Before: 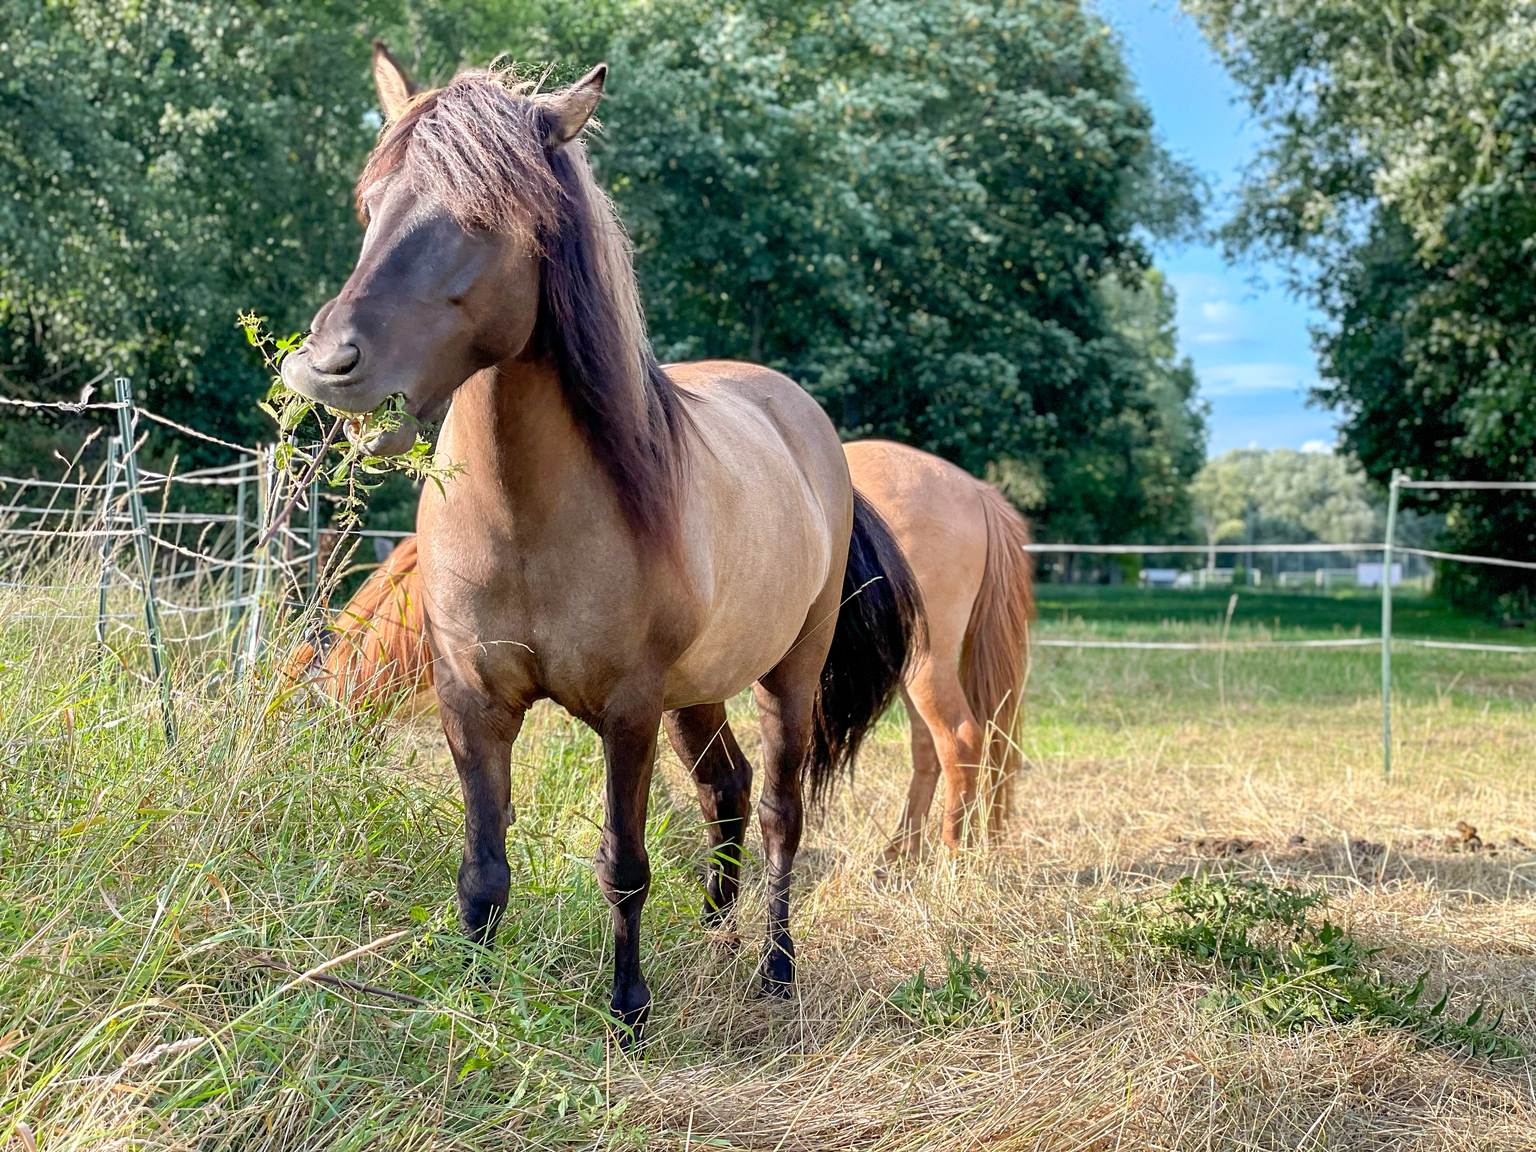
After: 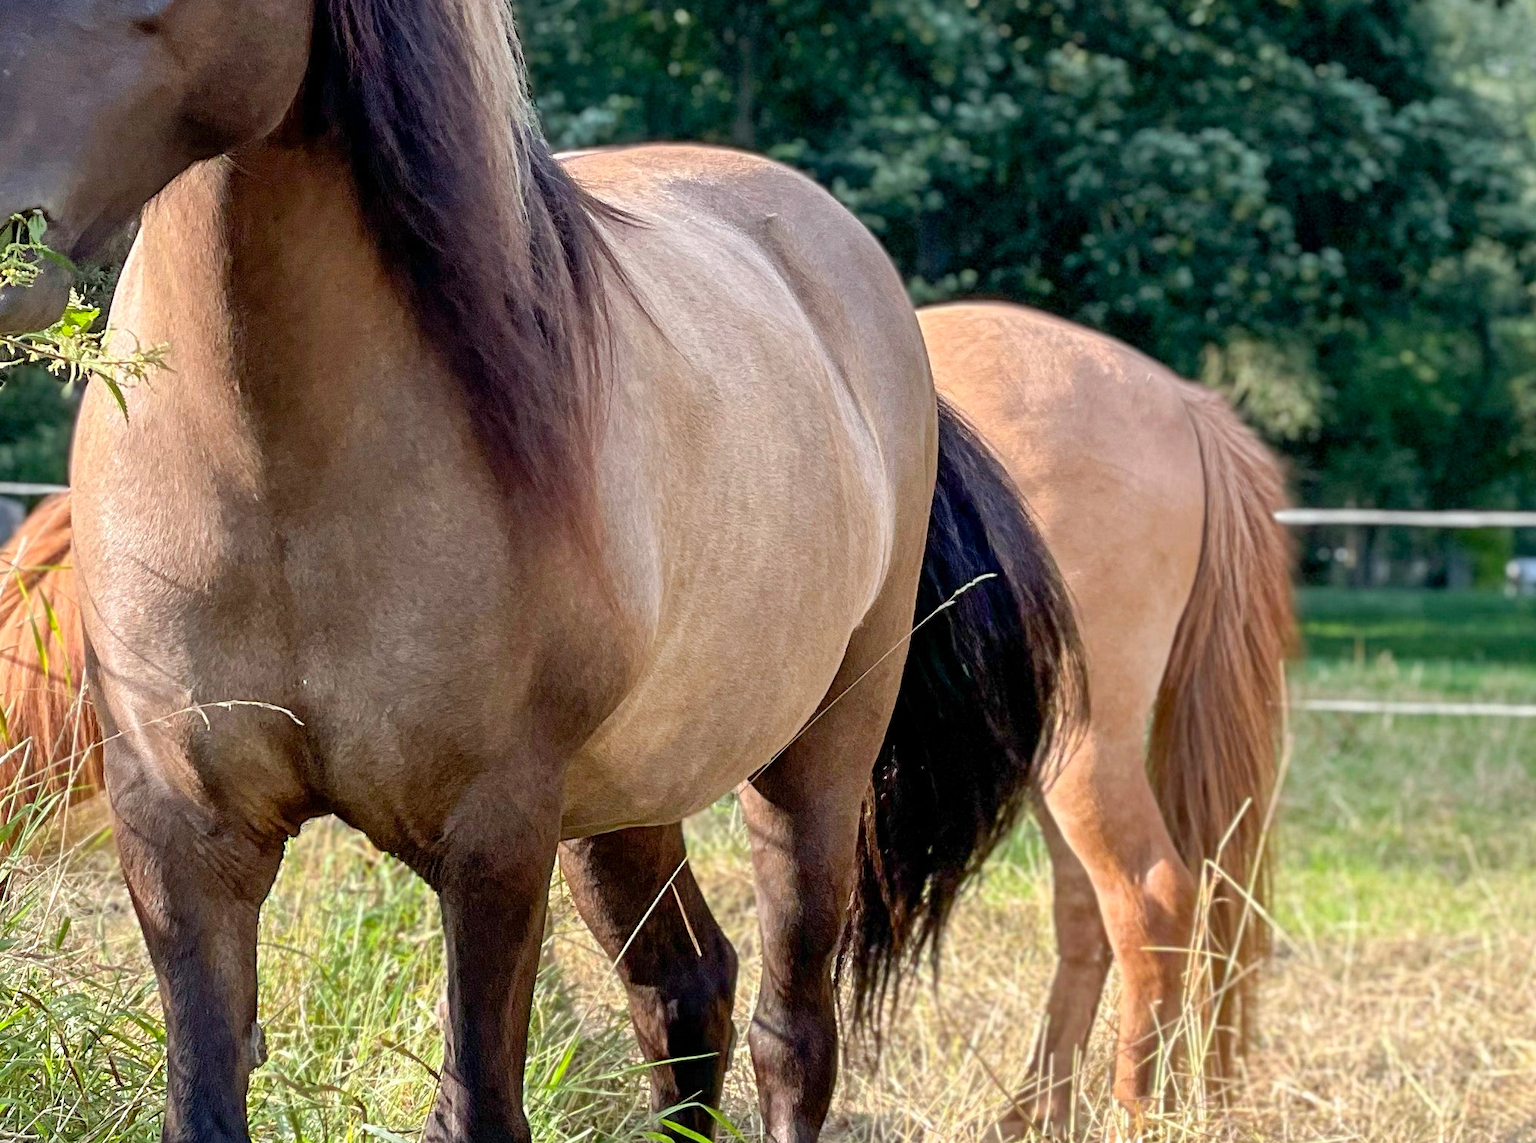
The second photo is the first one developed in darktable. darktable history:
crop: left 24.836%, top 25.031%, right 24.824%, bottom 25.034%
